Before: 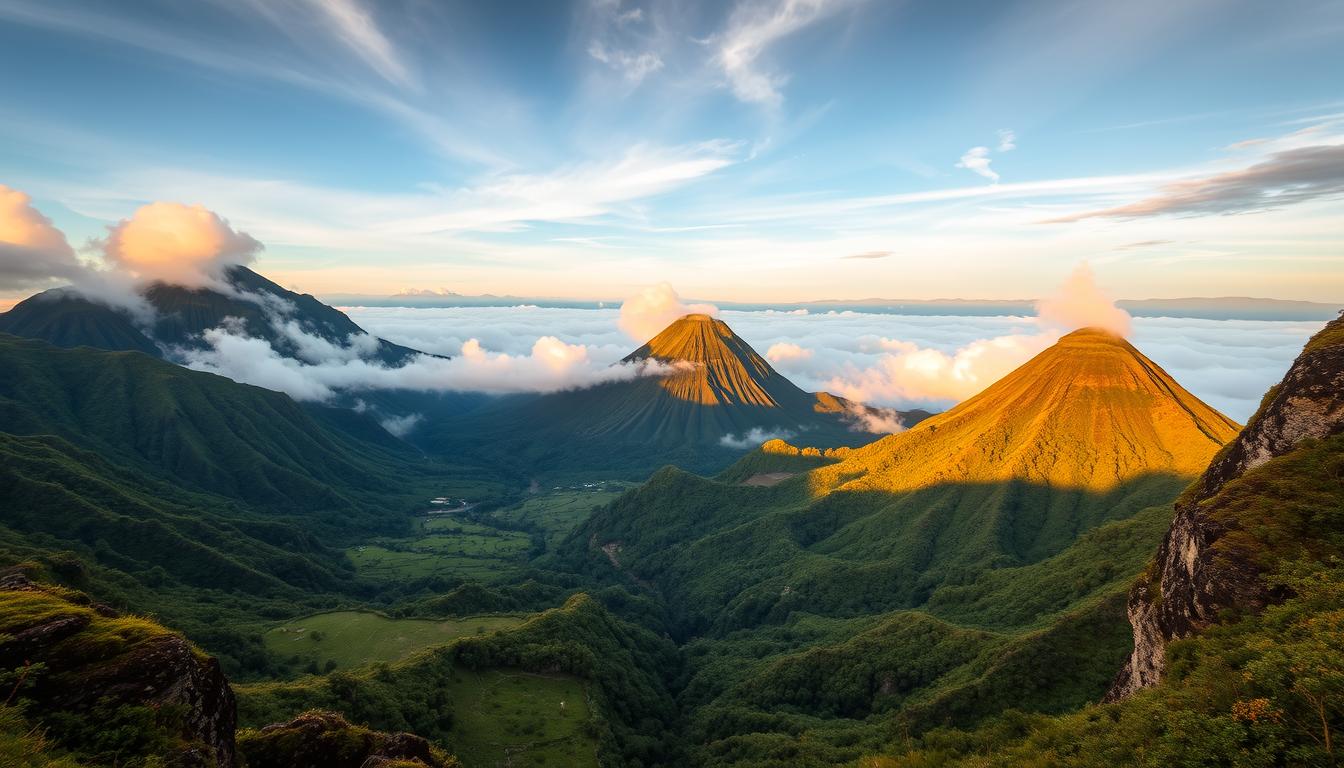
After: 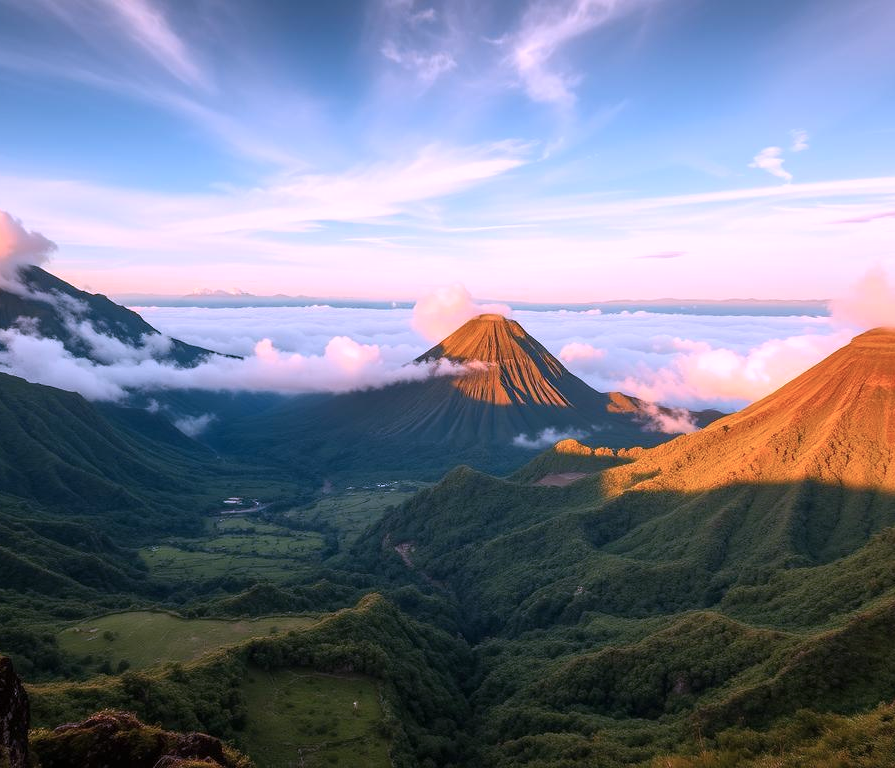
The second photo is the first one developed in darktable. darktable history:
crop: left 15.419%, right 17.914%
color correction: highlights a* 15.03, highlights b* -25.07
